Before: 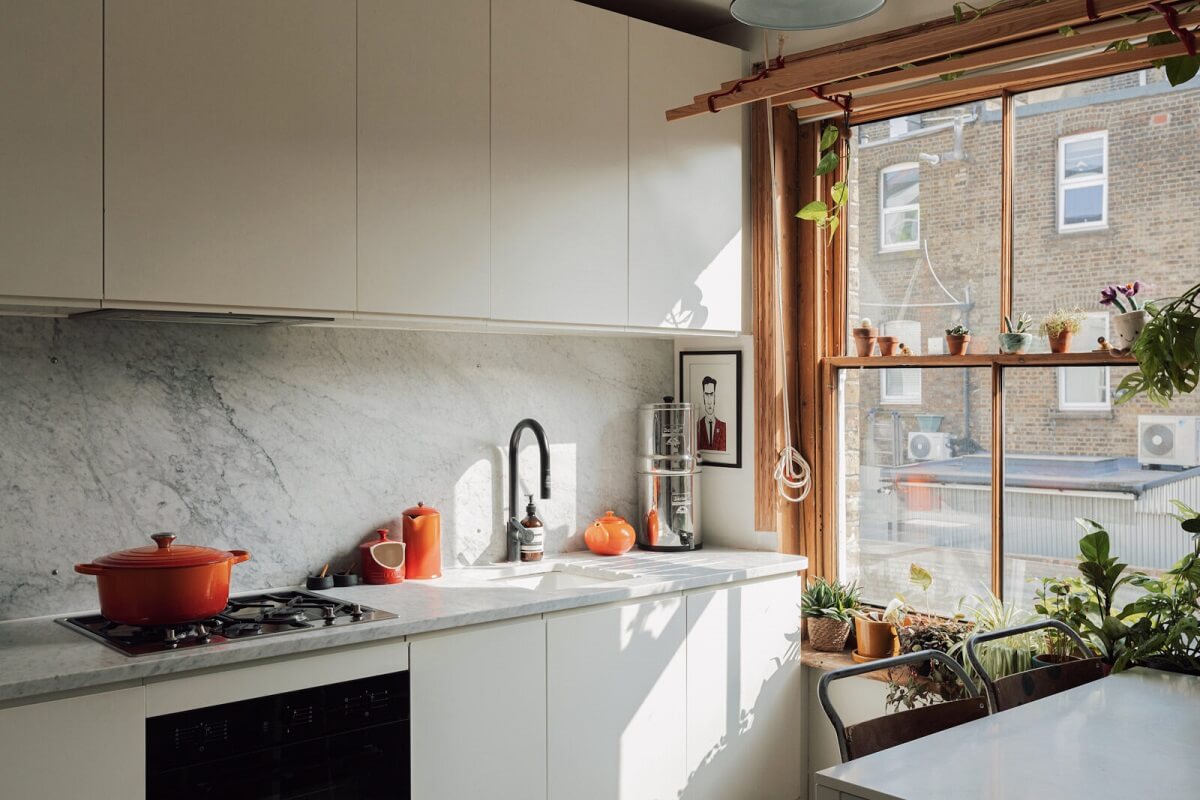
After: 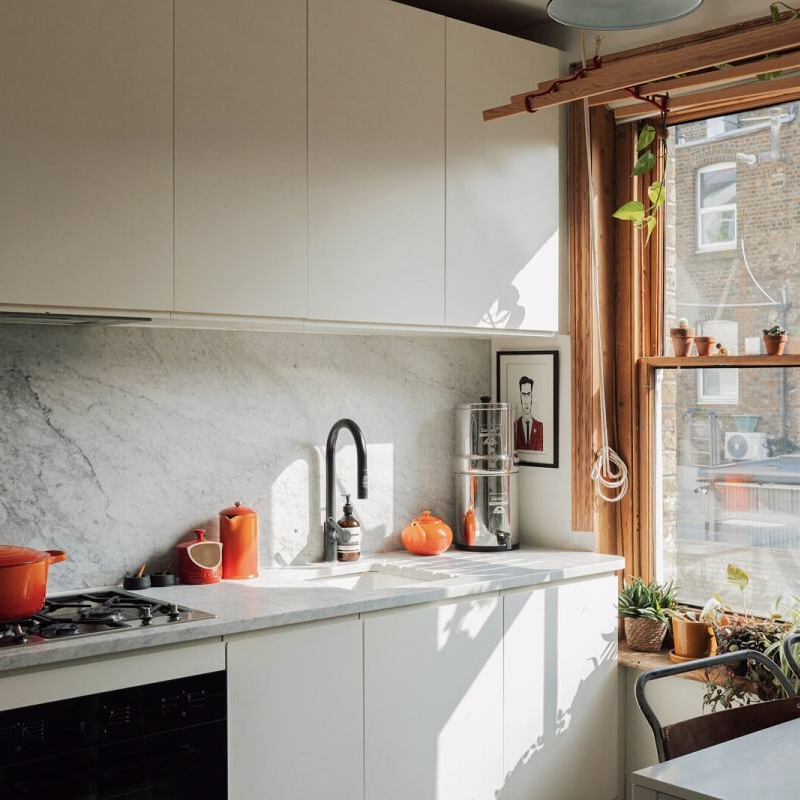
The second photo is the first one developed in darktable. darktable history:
levels: mode automatic, levels [0, 0.499, 1]
crop and rotate: left 15.26%, right 18.027%
